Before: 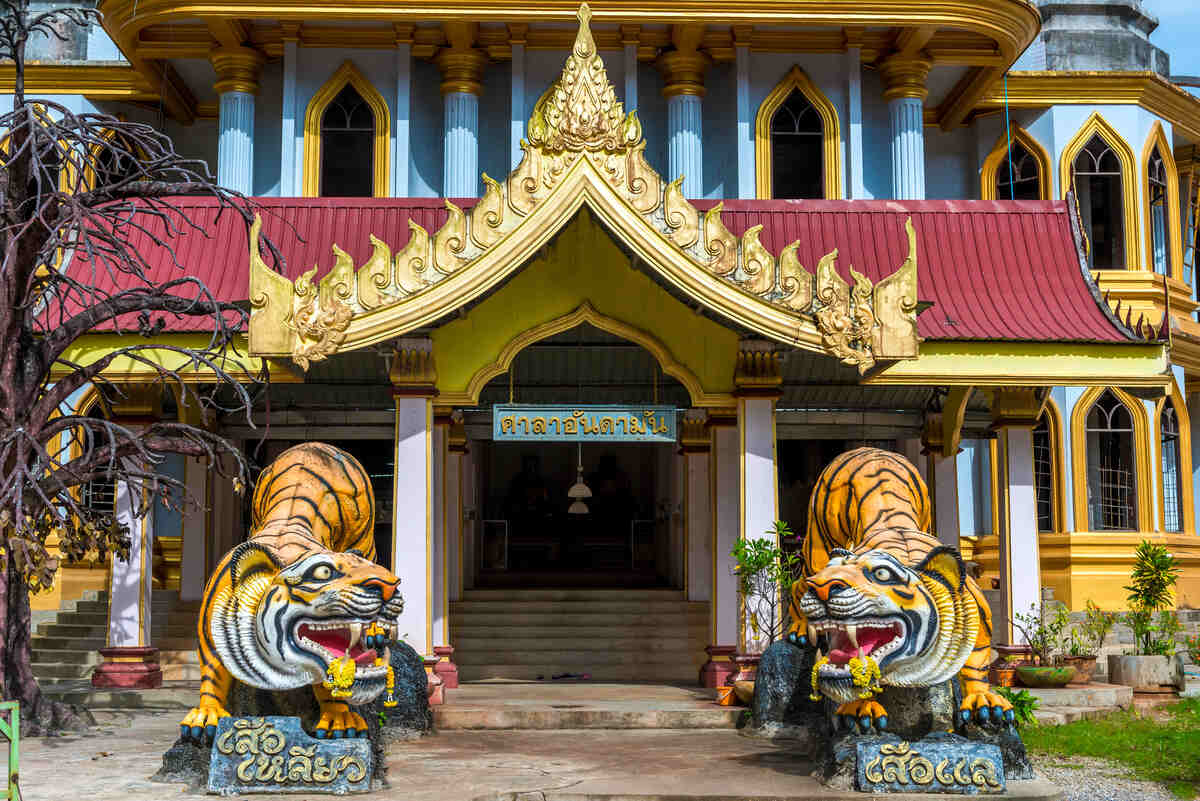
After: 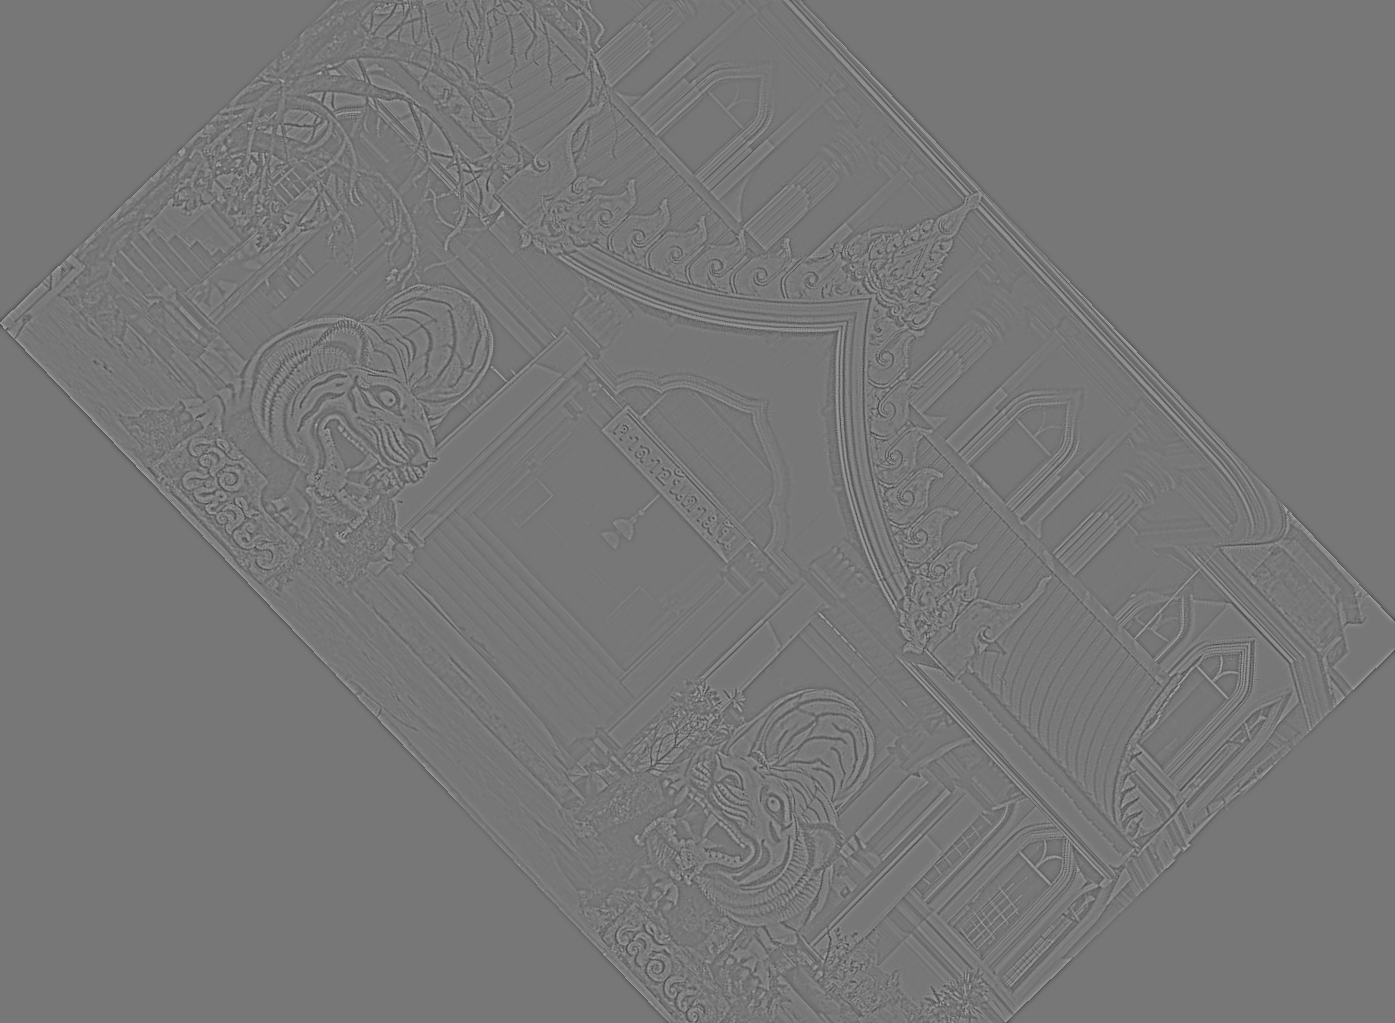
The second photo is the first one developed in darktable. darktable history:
crop and rotate: angle -46.26°, top 16.234%, right 0.912%, bottom 11.704%
highpass: sharpness 9.84%, contrast boost 9.94%
